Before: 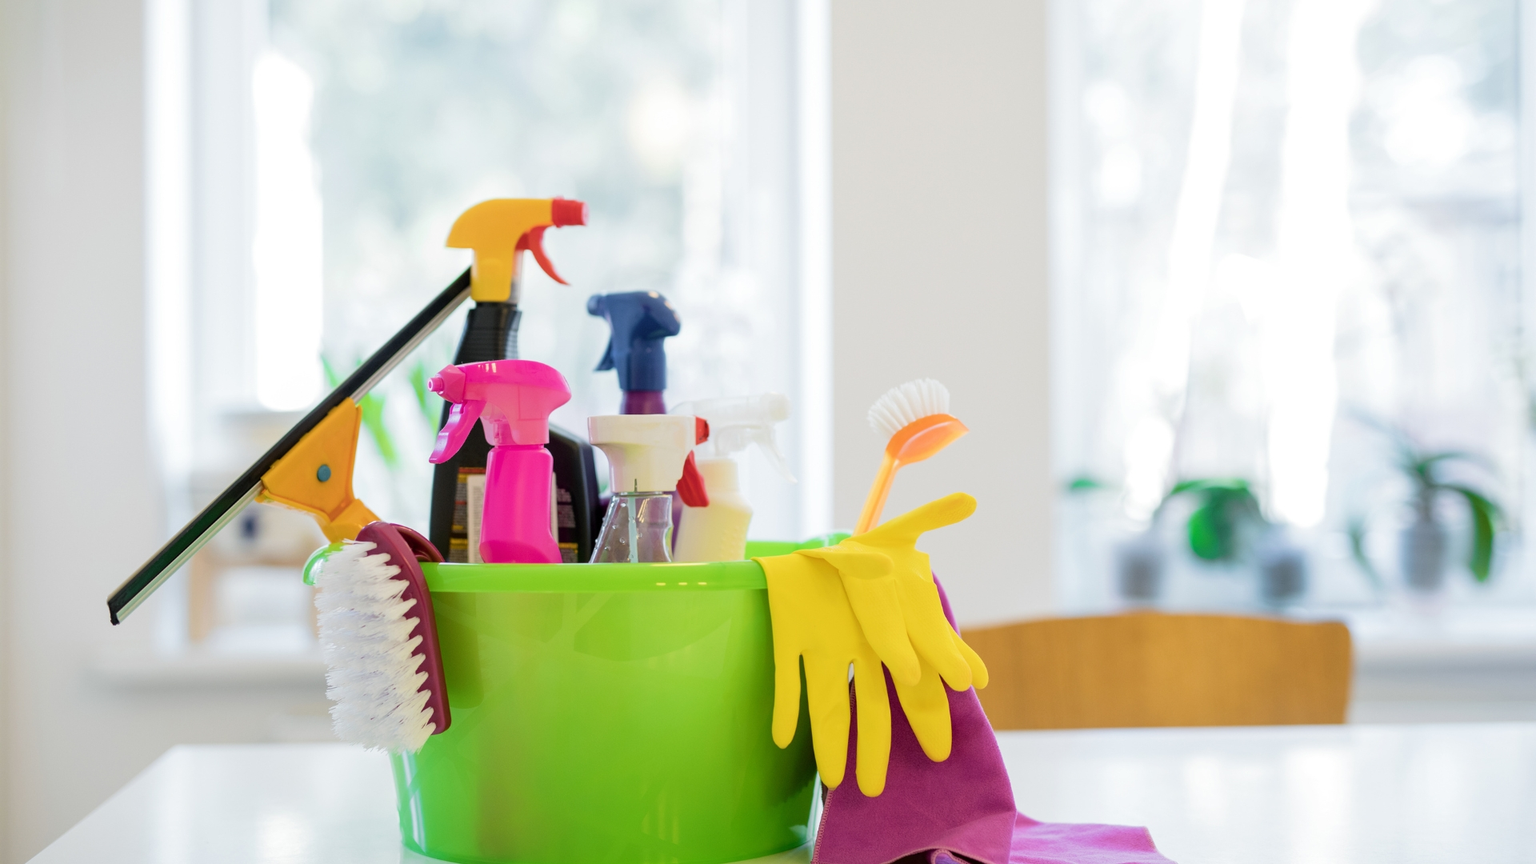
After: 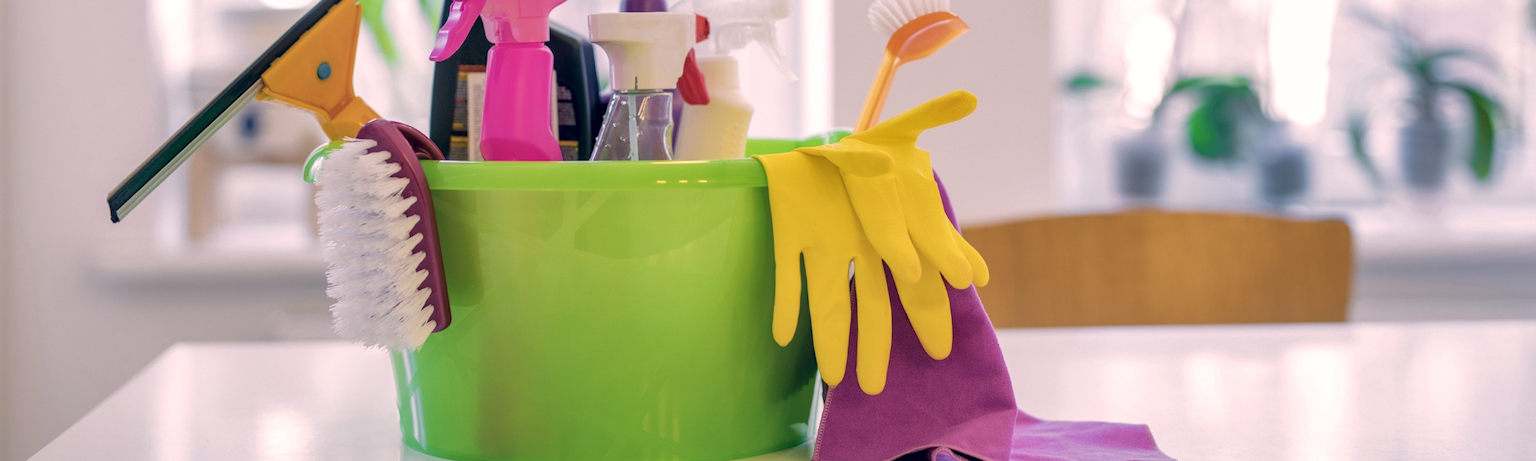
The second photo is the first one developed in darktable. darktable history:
shadows and highlights: shadows 30.19
crop and rotate: top 46.629%, right 0.044%
color correction: highlights a* 13.93, highlights b* 5.95, shadows a* -5.7, shadows b* -15.84, saturation 0.839
local contrast: on, module defaults
